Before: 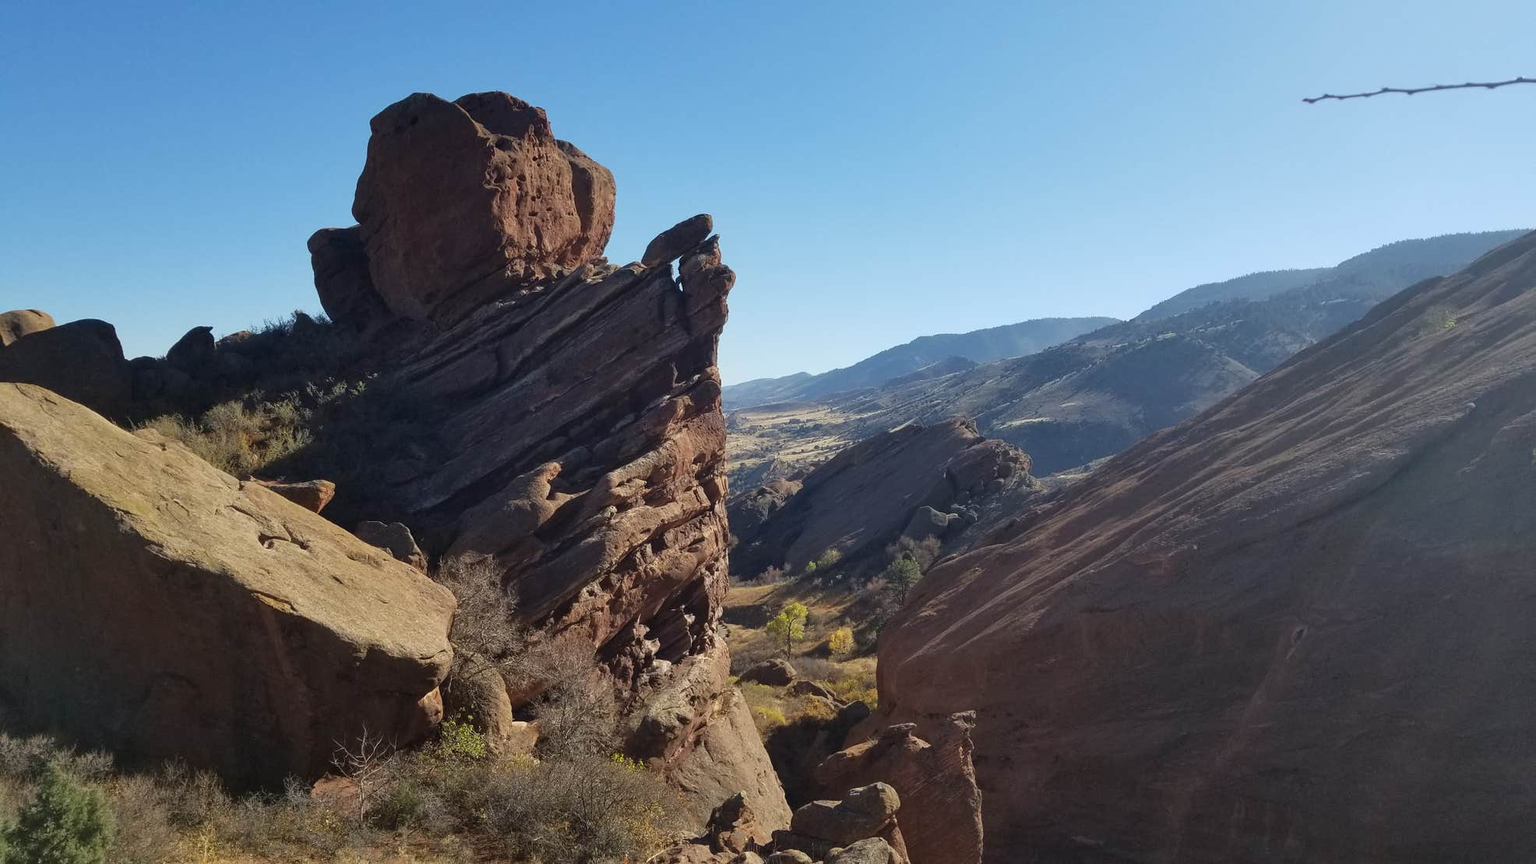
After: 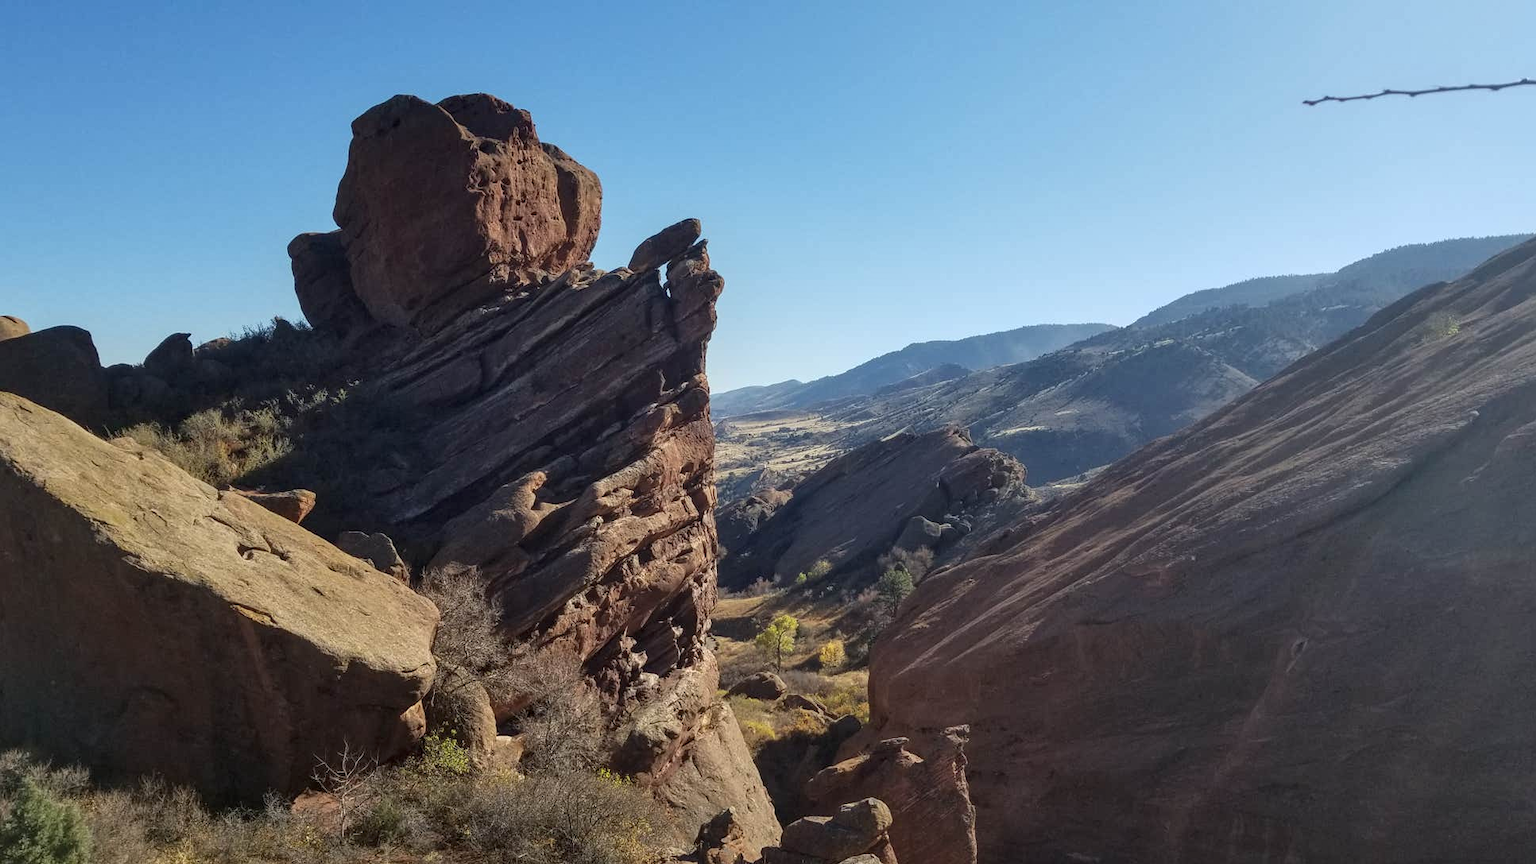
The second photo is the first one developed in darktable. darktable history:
crop: left 1.677%, right 0.266%, bottom 1.833%
local contrast: on, module defaults
